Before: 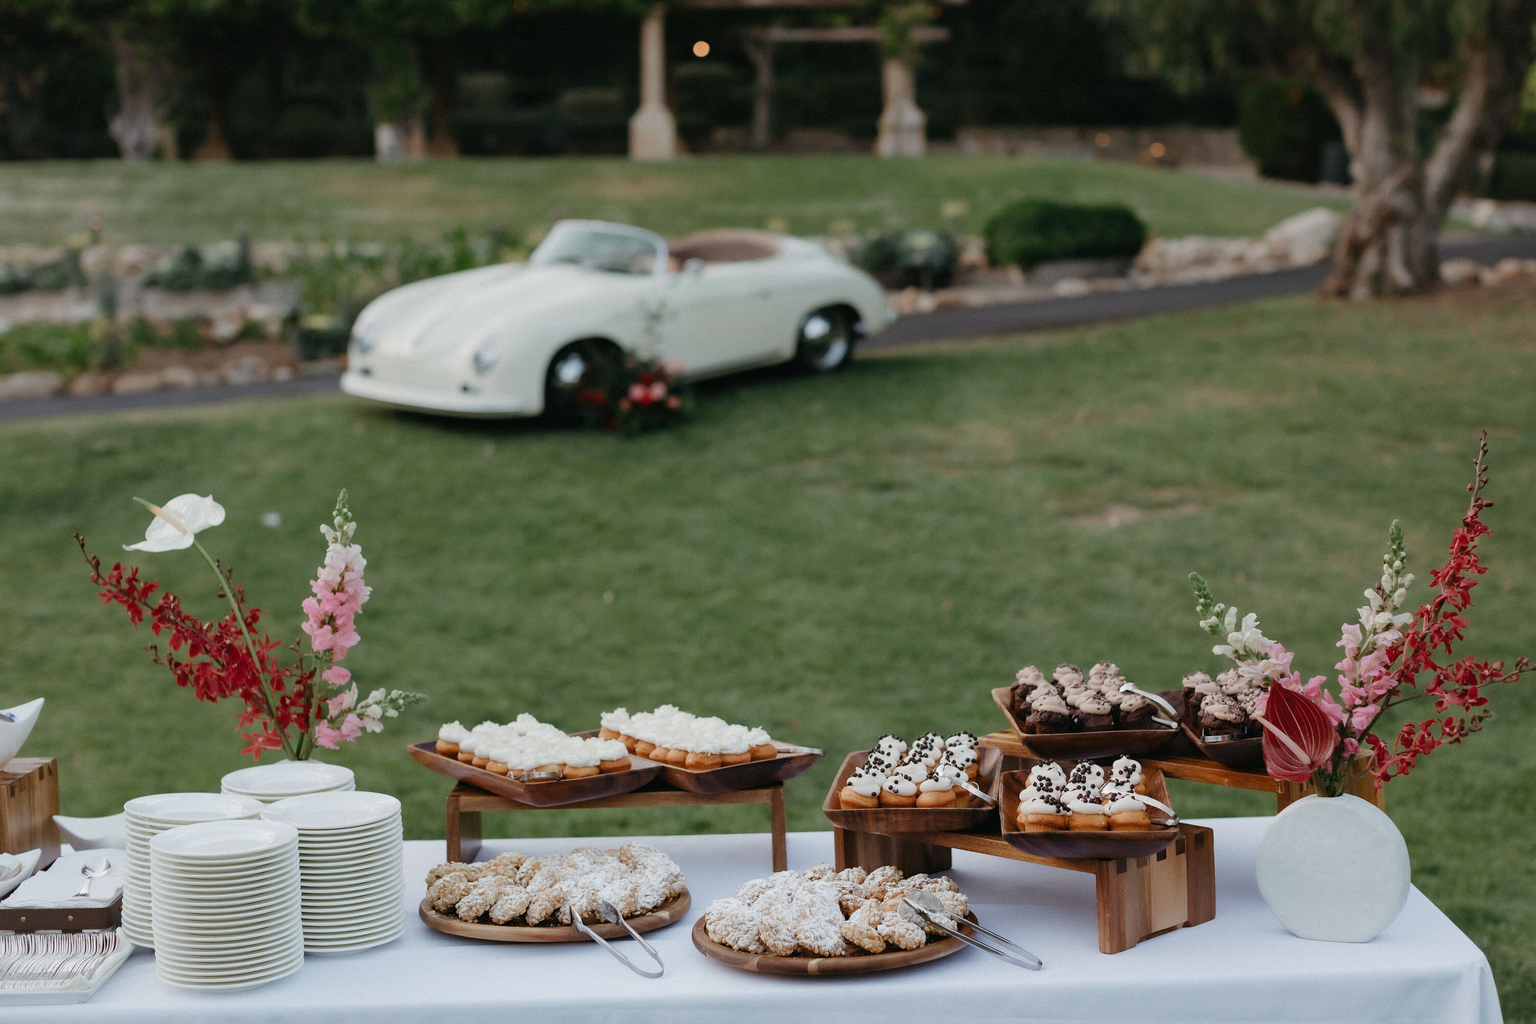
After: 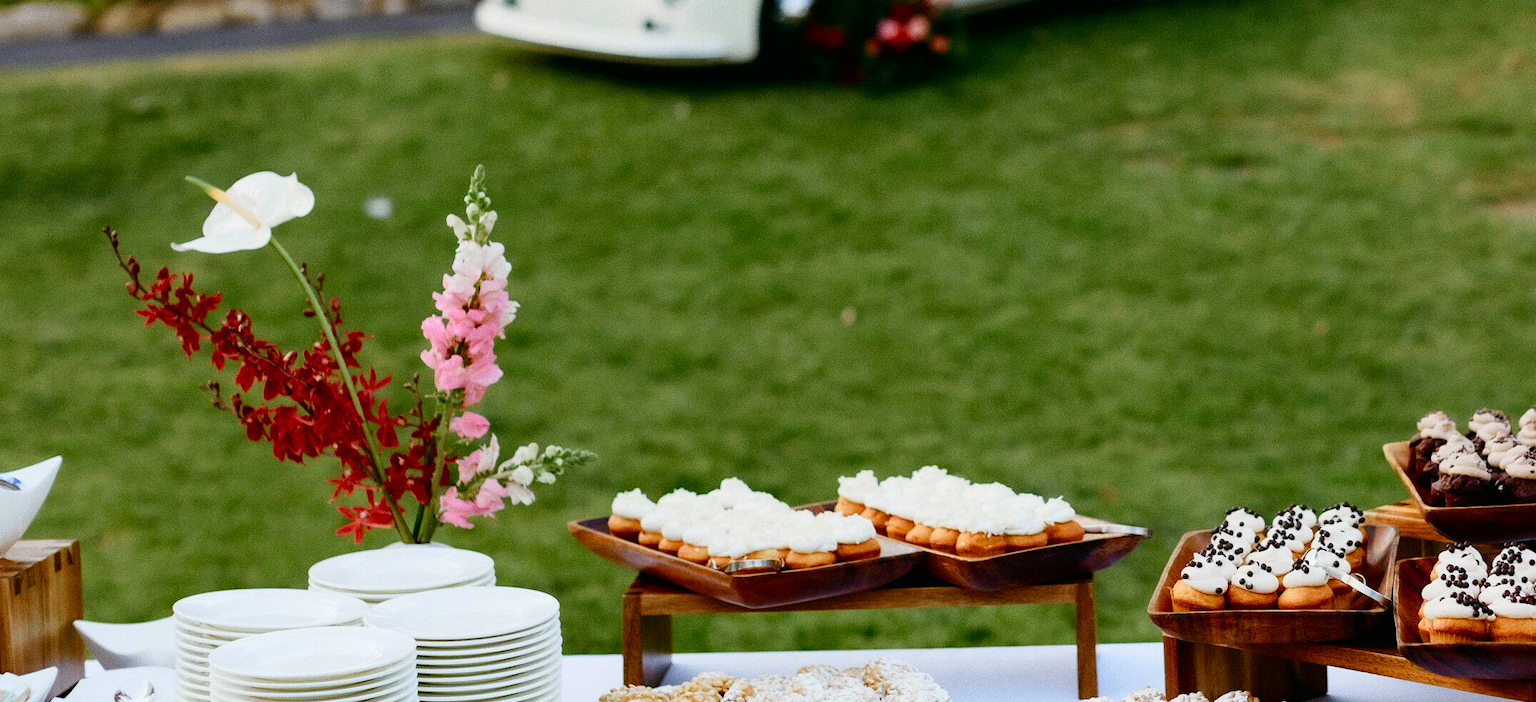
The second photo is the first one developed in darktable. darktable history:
tone curve: curves: ch0 [(0, 0.006) (0.046, 0.011) (0.13, 0.062) (0.338, 0.327) (0.494, 0.55) (0.728, 0.835) (1, 1)]; ch1 [(0, 0) (0.346, 0.324) (0.45, 0.431) (0.5, 0.5) (0.522, 0.517) (0.55, 0.57) (1, 1)]; ch2 [(0, 0) (0.453, 0.418) (0.5, 0.5) (0.526, 0.524) (0.554, 0.598) (0.622, 0.679) (0.707, 0.761) (1, 1)], color space Lab, independent channels, preserve colors none
crop: top 36.25%, right 28.283%, bottom 14.527%
color balance rgb: perceptual saturation grading › global saturation 20%, perceptual saturation grading › highlights -24.724%, perceptual saturation grading › shadows 23.972%, contrast 4.629%
